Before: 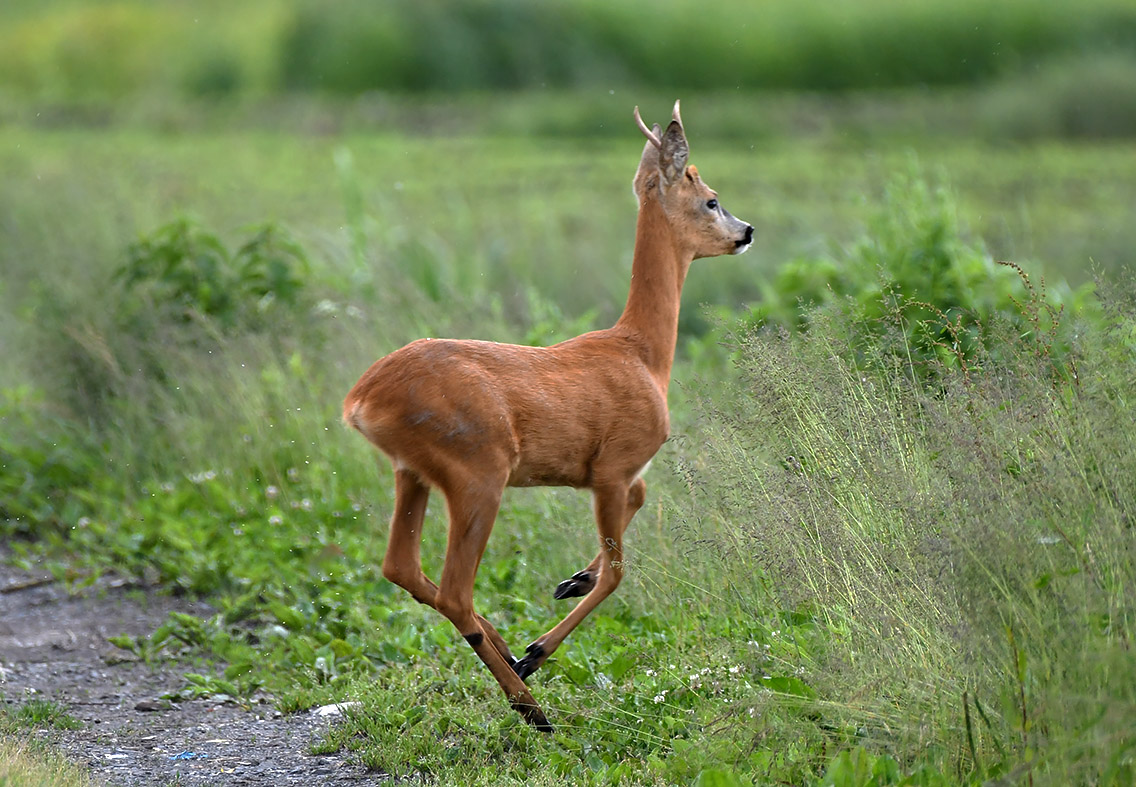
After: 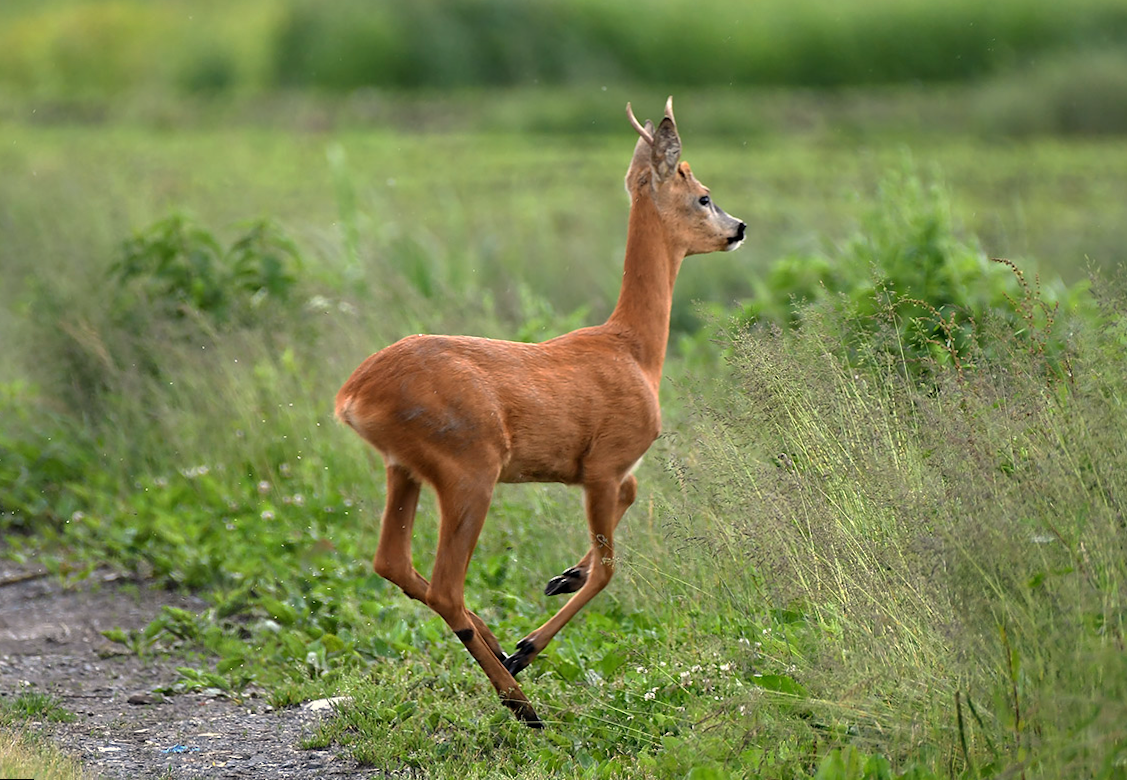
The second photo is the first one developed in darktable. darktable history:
white balance: red 1.045, blue 0.932
rotate and perspective: rotation 0.192°, lens shift (horizontal) -0.015, crop left 0.005, crop right 0.996, crop top 0.006, crop bottom 0.99
